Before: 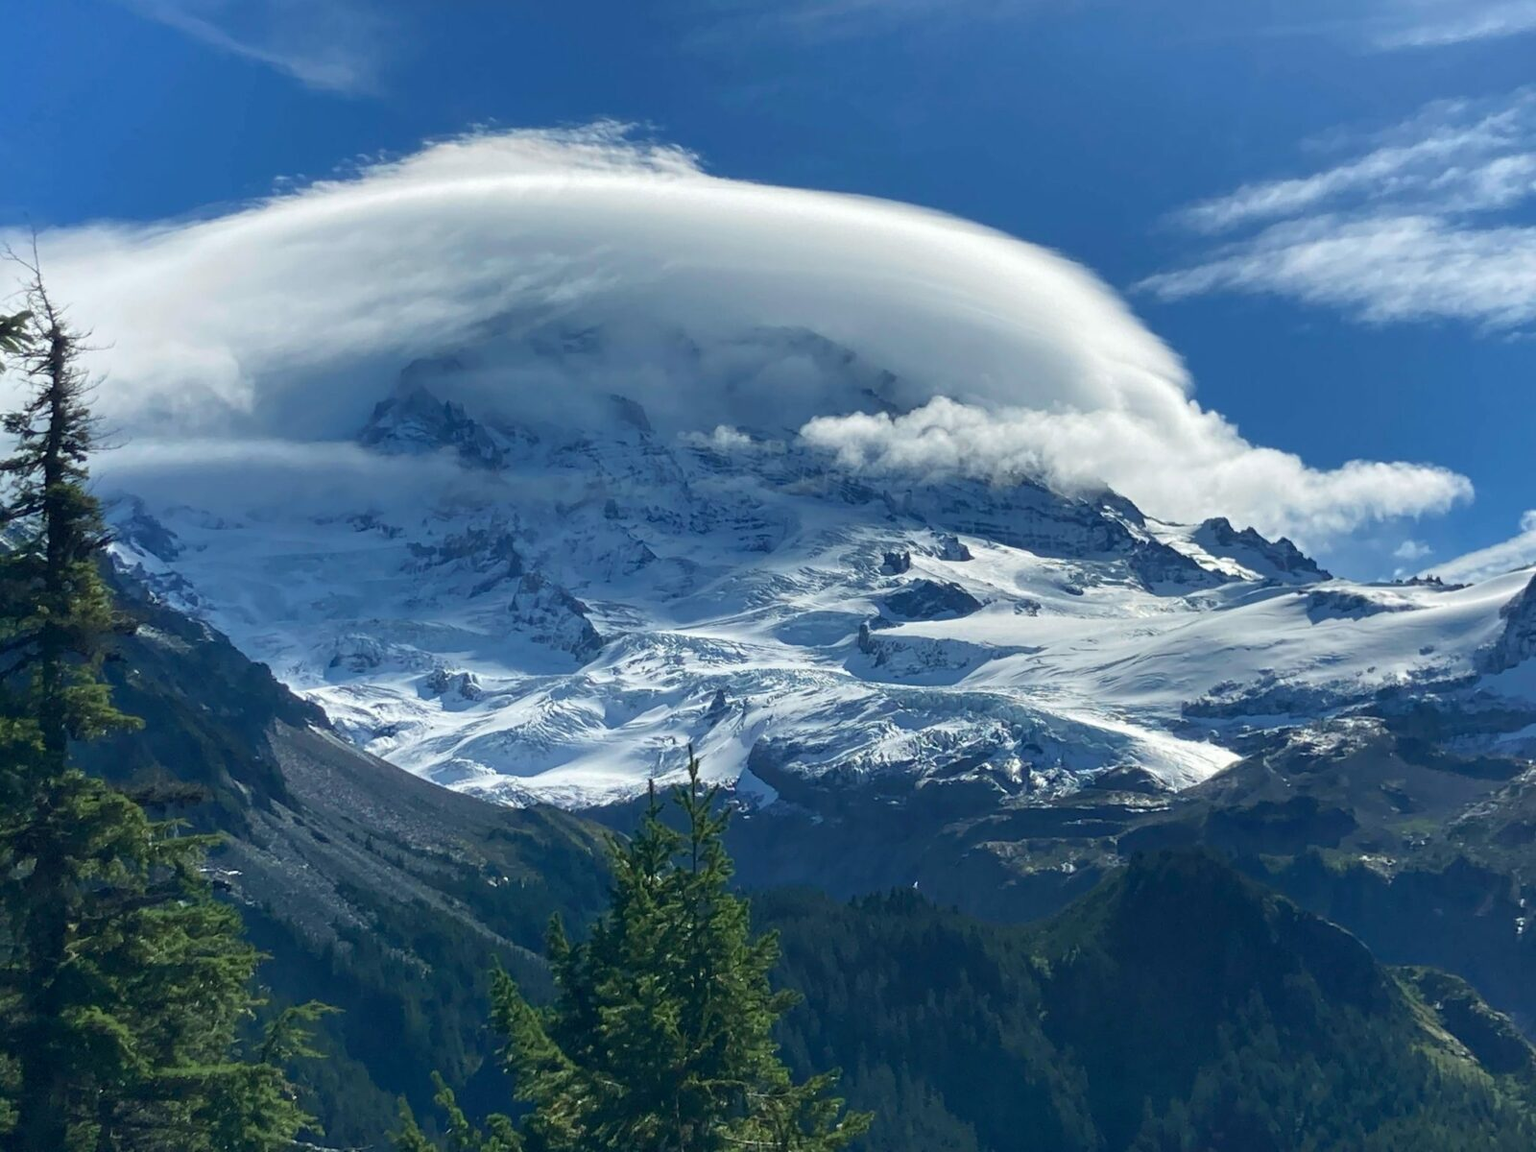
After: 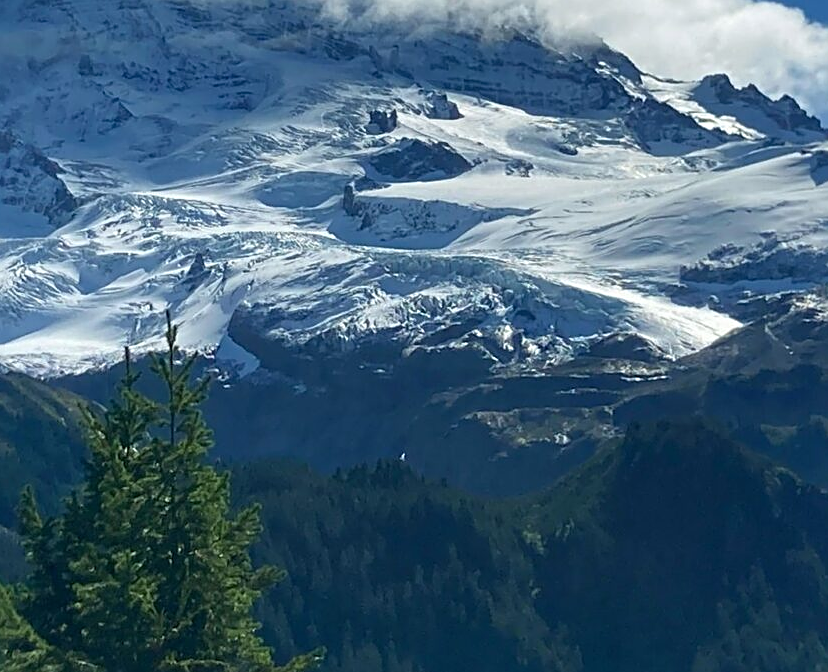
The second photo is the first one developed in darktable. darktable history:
crop: left 34.479%, top 38.822%, right 13.718%, bottom 5.172%
sharpen: on, module defaults
